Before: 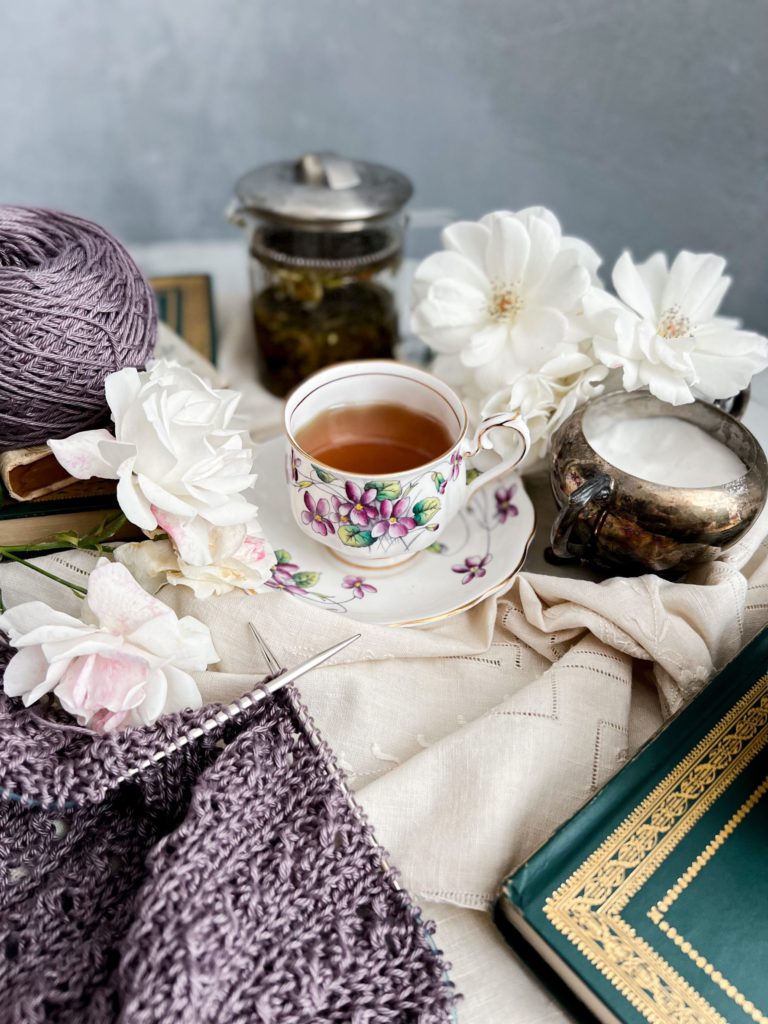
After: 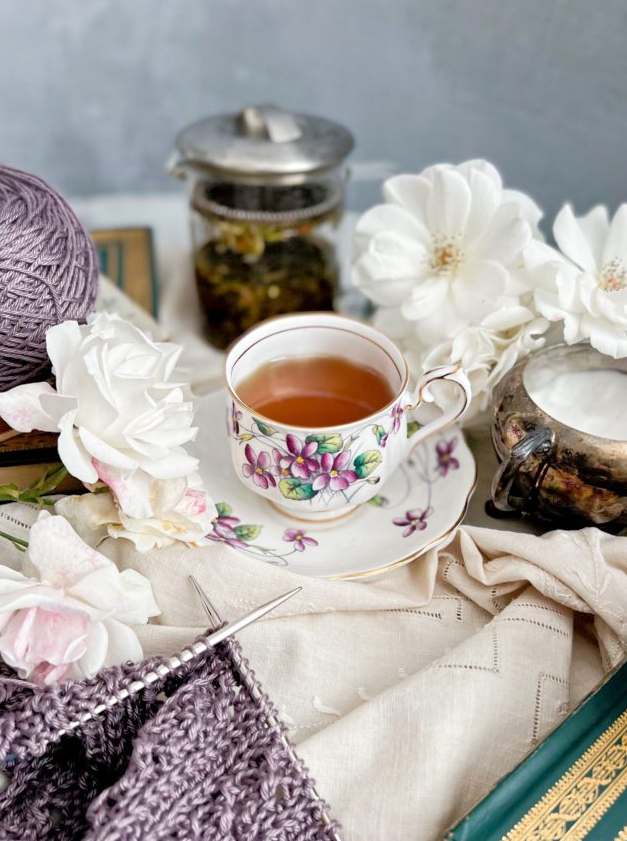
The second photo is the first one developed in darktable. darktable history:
crop and rotate: left 7.69%, top 4.643%, right 10.579%, bottom 13.164%
tone equalizer: -7 EV 0.158 EV, -6 EV 0.636 EV, -5 EV 1.12 EV, -4 EV 1.33 EV, -3 EV 1.12 EV, -2 EV 0.6 EV, -1 EV 0.163 EV
